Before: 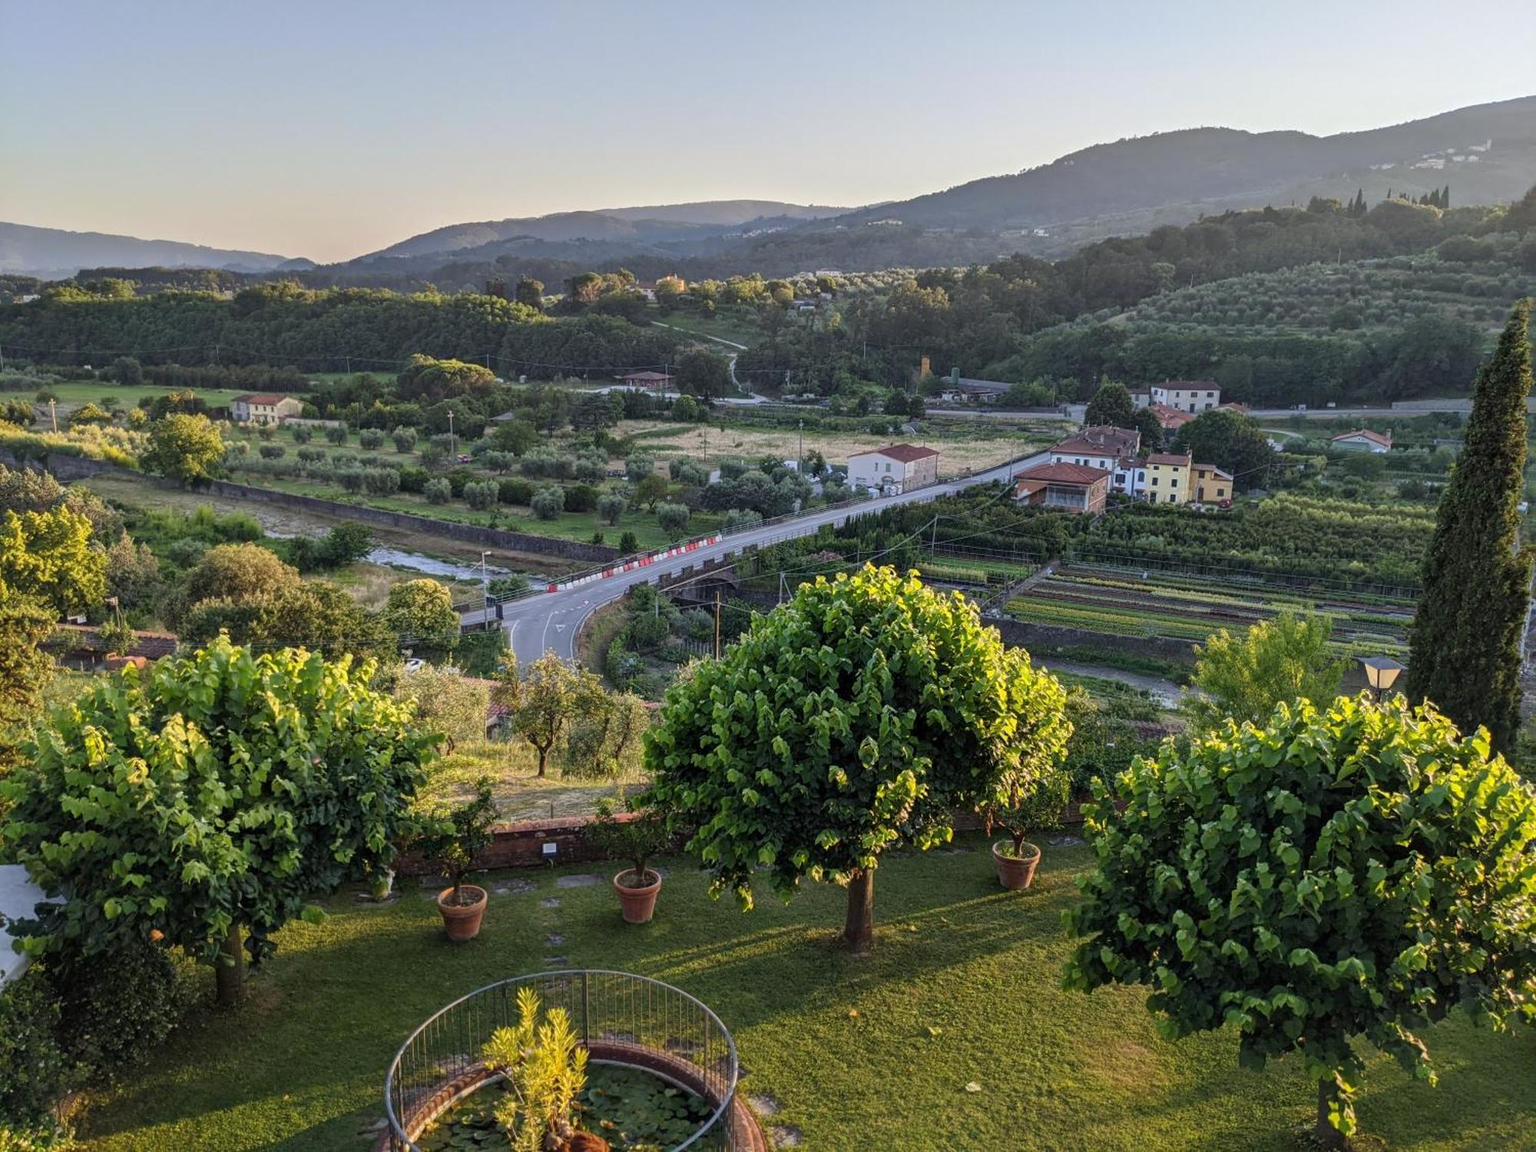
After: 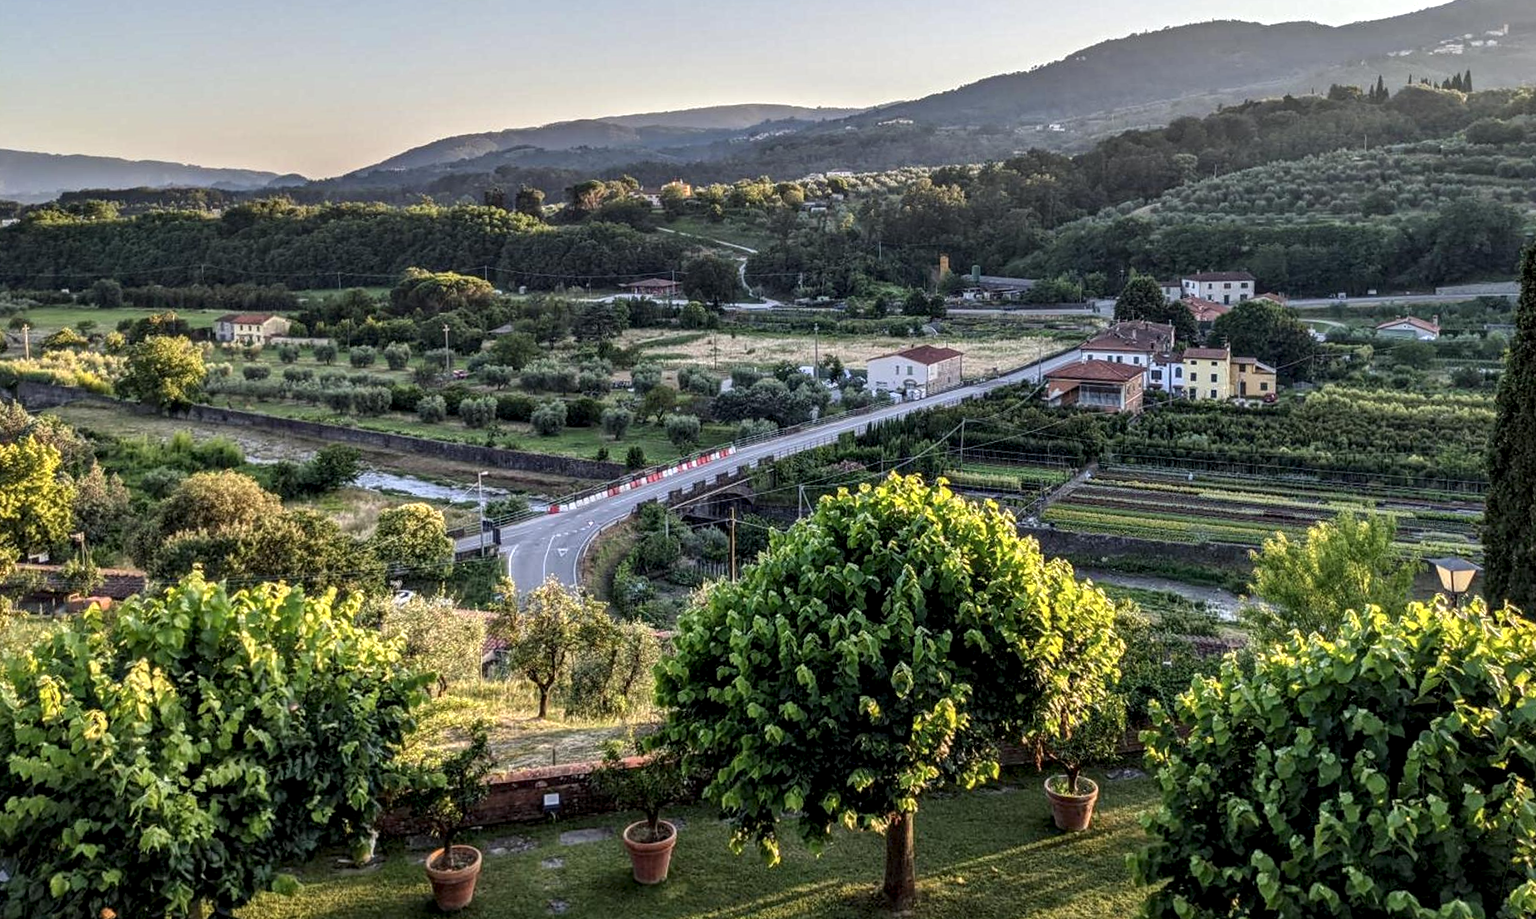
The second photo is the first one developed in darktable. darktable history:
local contrast: detail 160%
rotate and perspective: rotation -1.68°, lens shift (vertical) -0.146, crop left 0.049, crop right 0.912, crop top 0.032, crop bottom 0.96
crop: top 5.667%, bottom 17.637%
